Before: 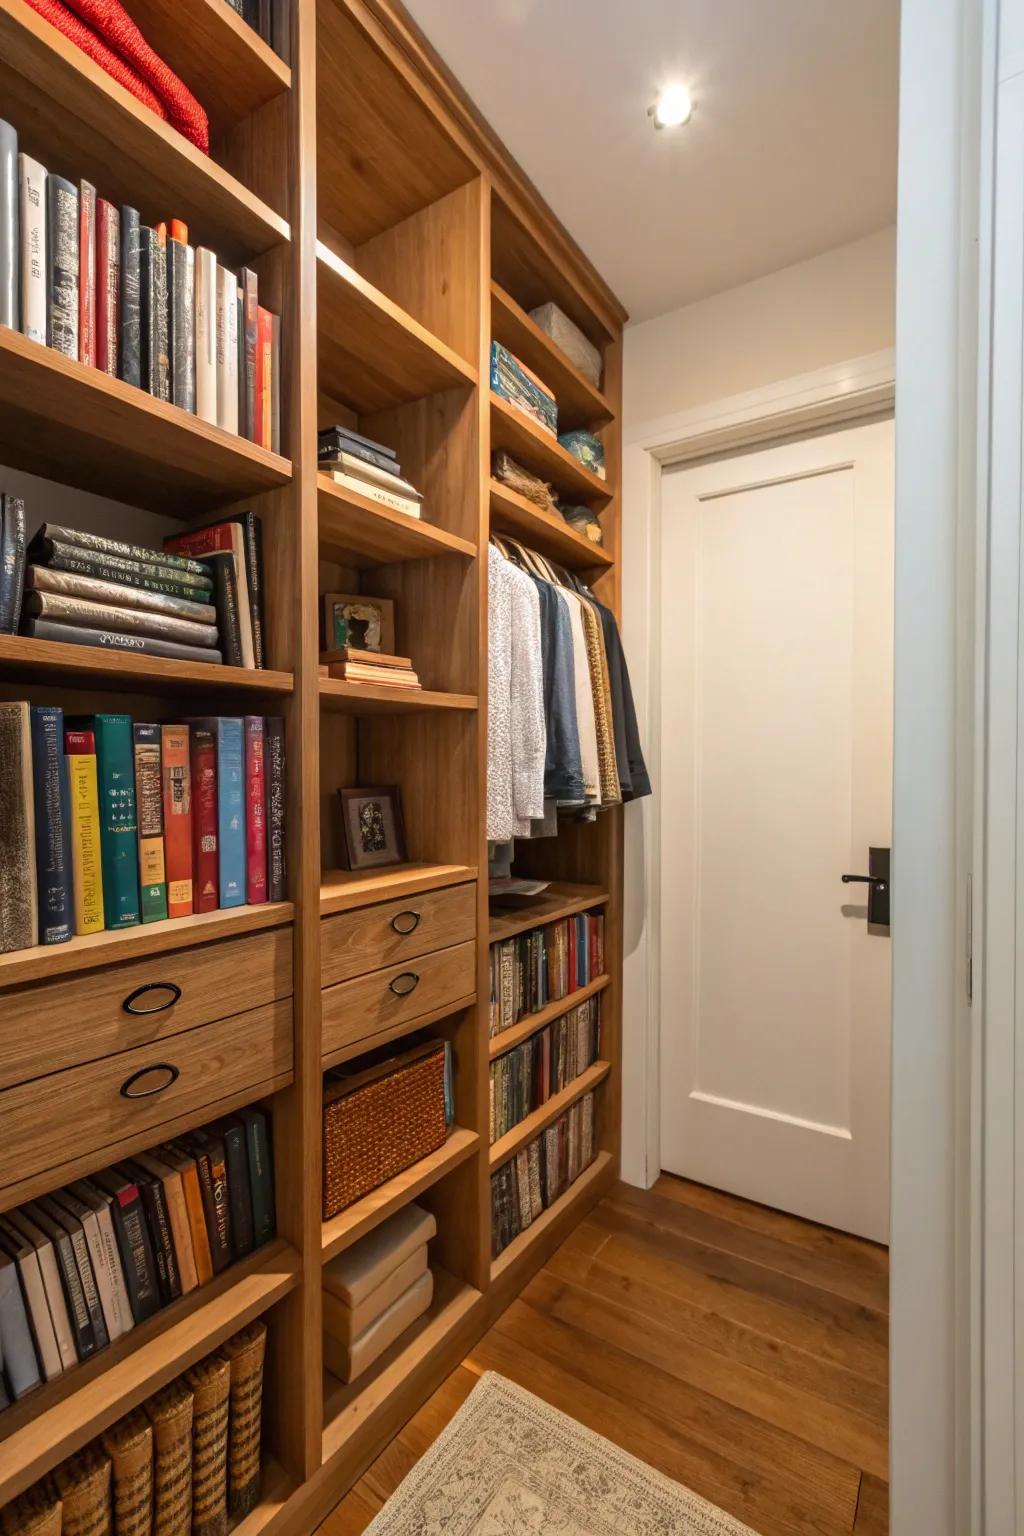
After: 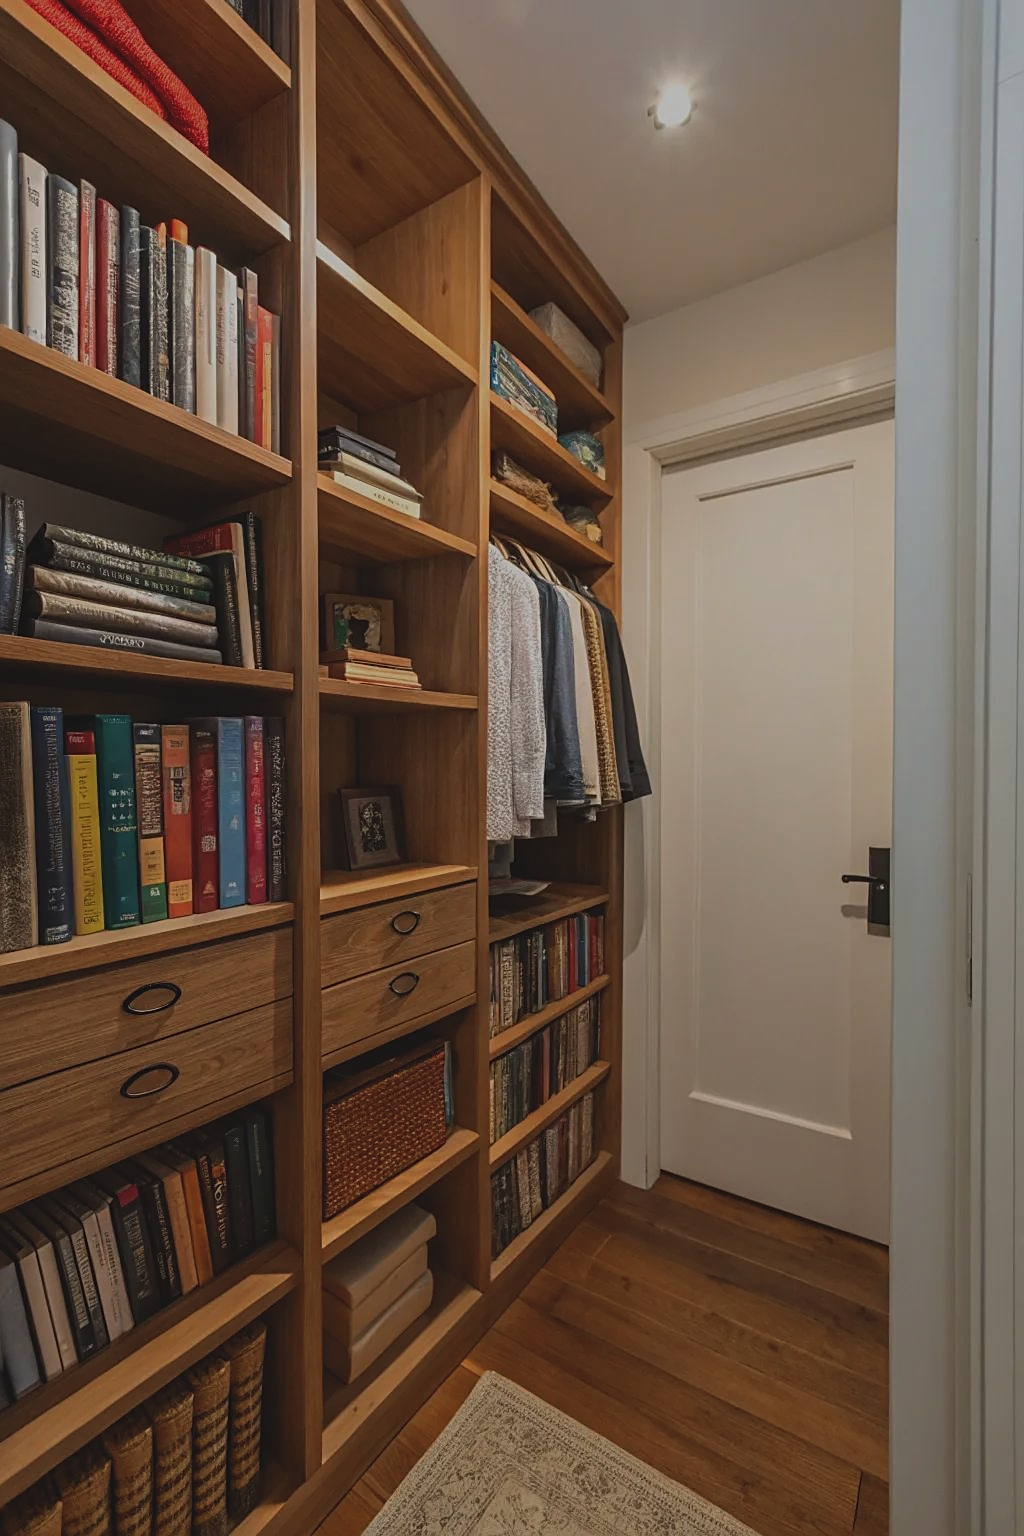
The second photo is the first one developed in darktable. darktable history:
sharpen: on, module defaults
exposure: black level correction -0.016, exposure -1.08 EV, compensate highlight preservation false
